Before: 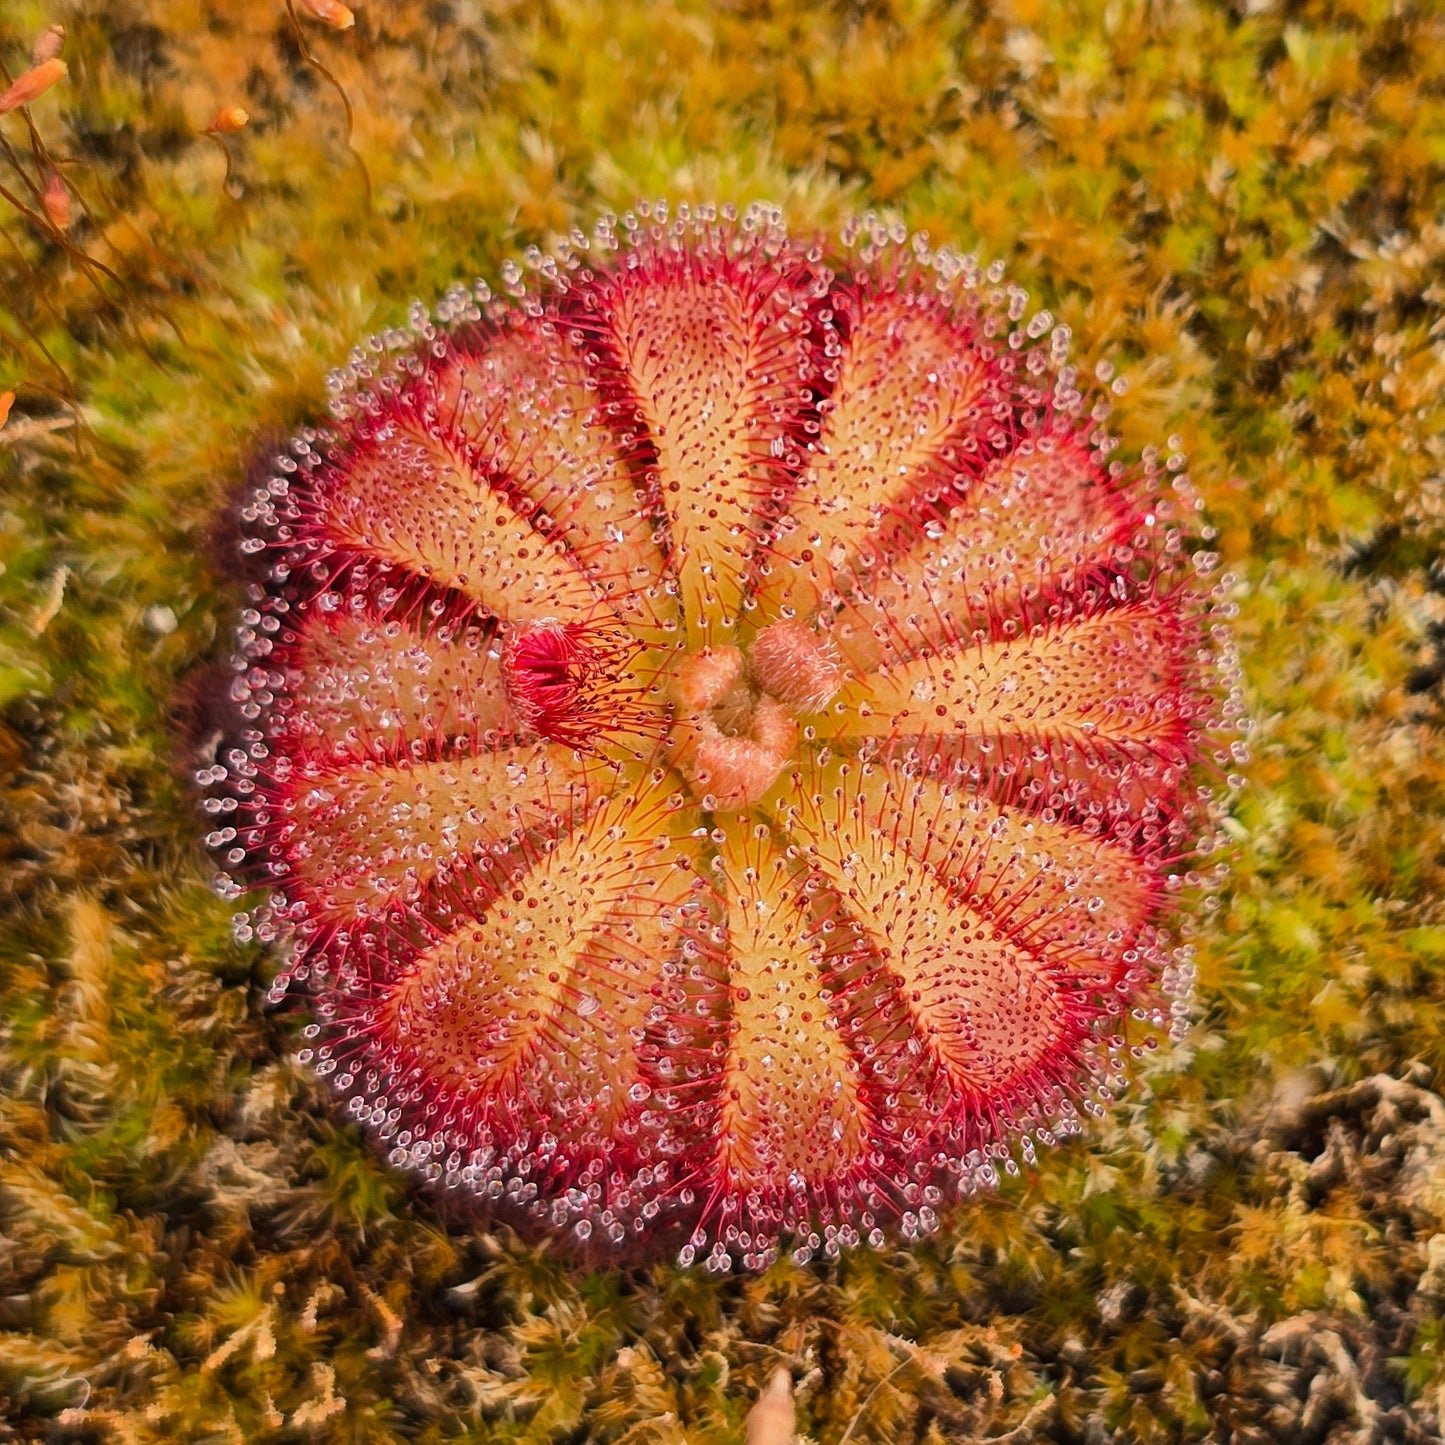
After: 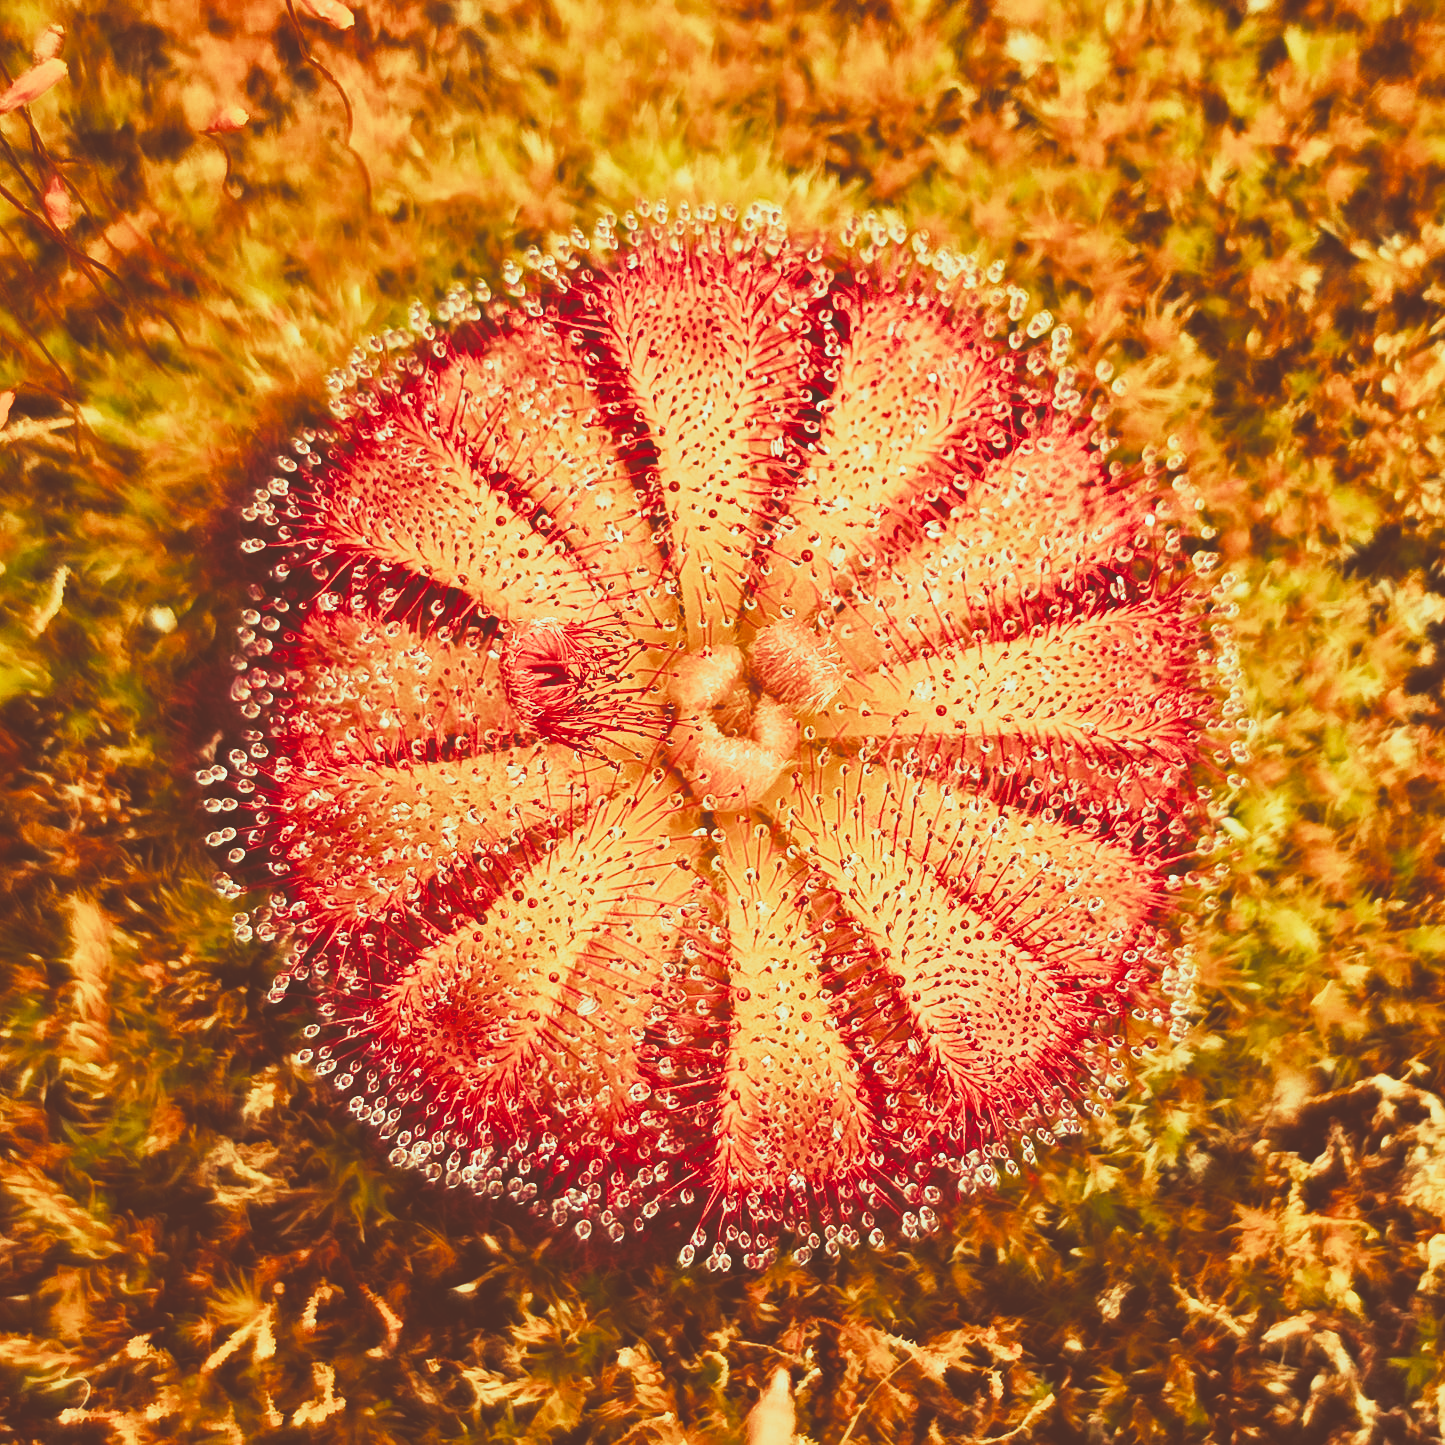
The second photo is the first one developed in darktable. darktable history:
base curve: curves: ch0 [(0, 0.036) (0.007, 0.037) (0.604, 0.887) (1, 1)], preserve colors none
color correction: highlights a* 10.12, highlights b* 39.04, shadows a* 14.62, shadows b* 3.37
split-toning: shadows › hue 290.82°, shadows › saturation 0.34, highlights › saturation 0.38, balance 0, compress 50%
